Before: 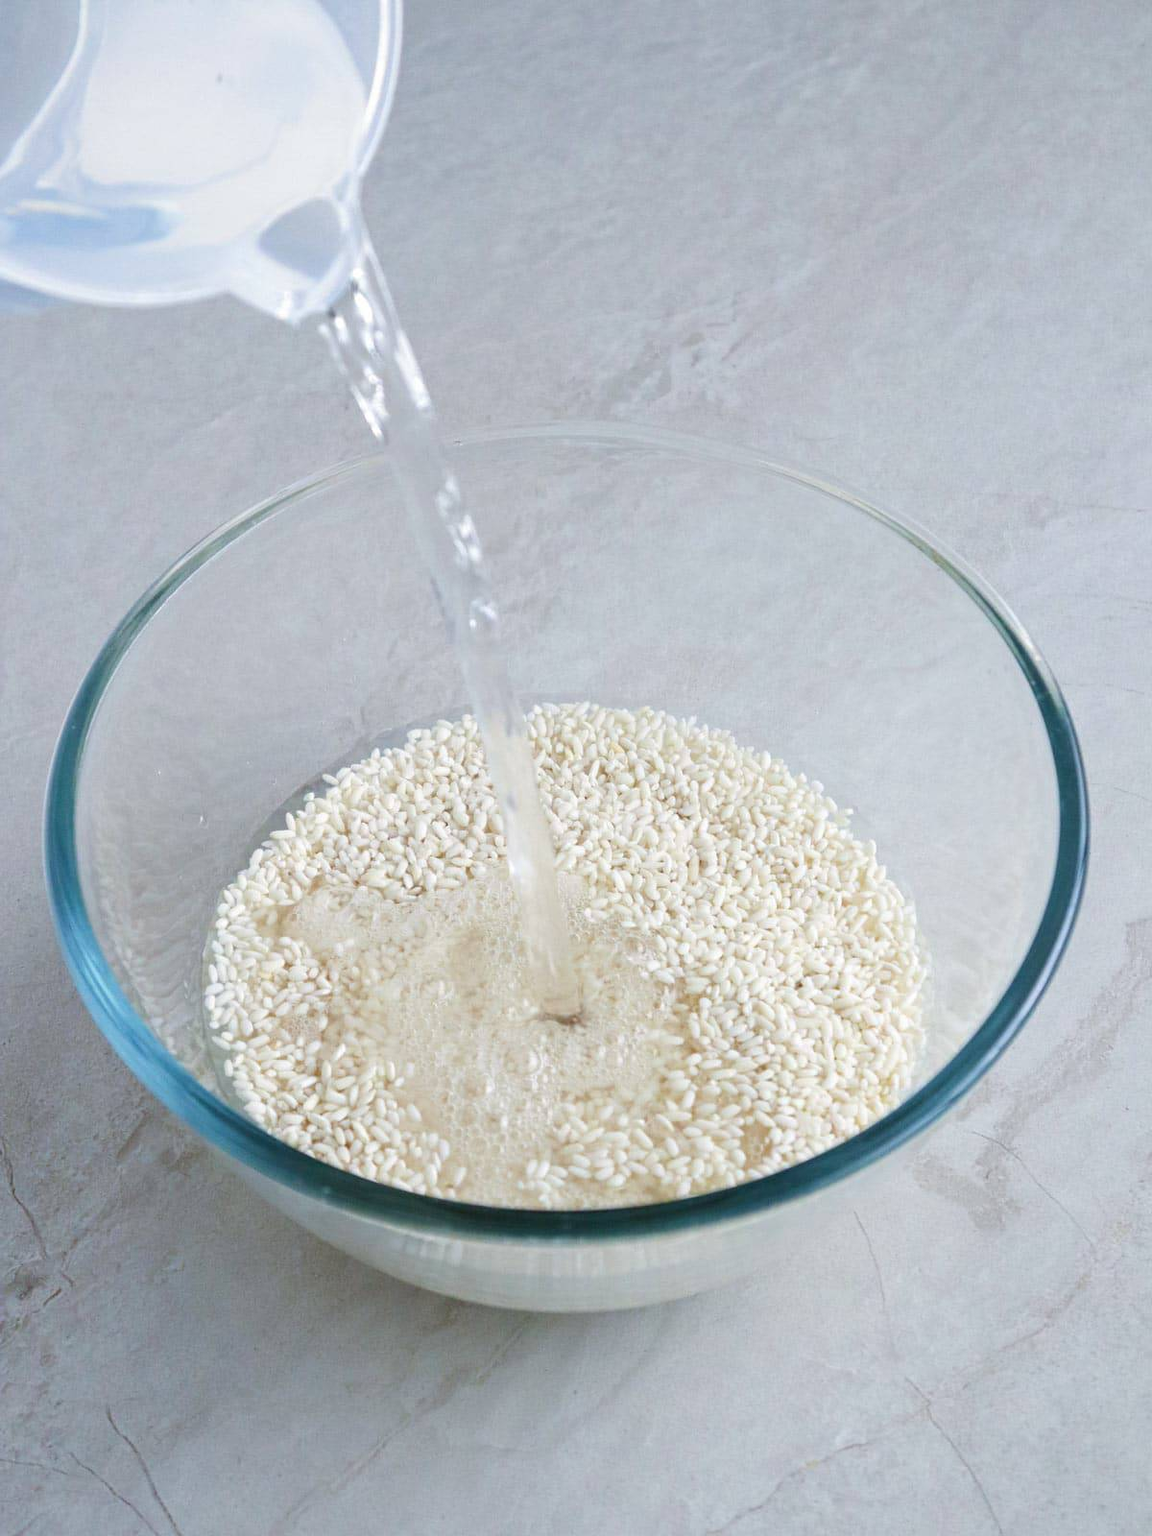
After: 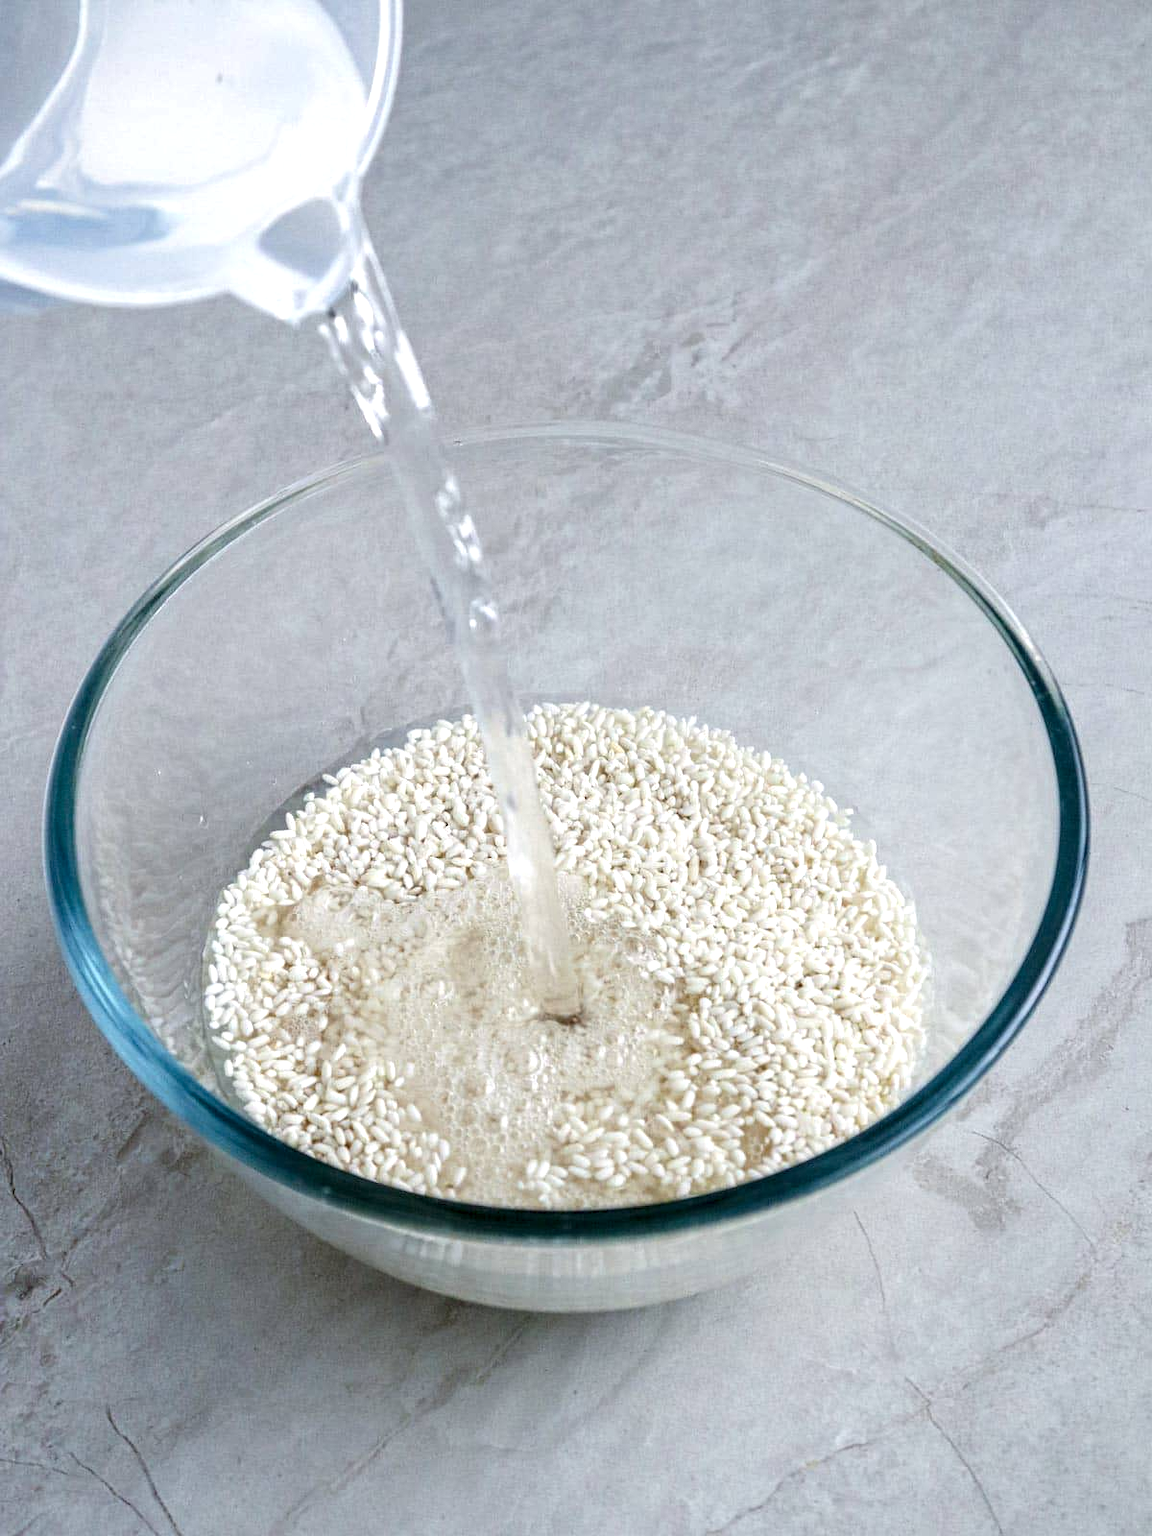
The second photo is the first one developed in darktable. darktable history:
local contrast: highlights 20%, shadows 70%, detail 170%
tone equalizer: on, module defaults
